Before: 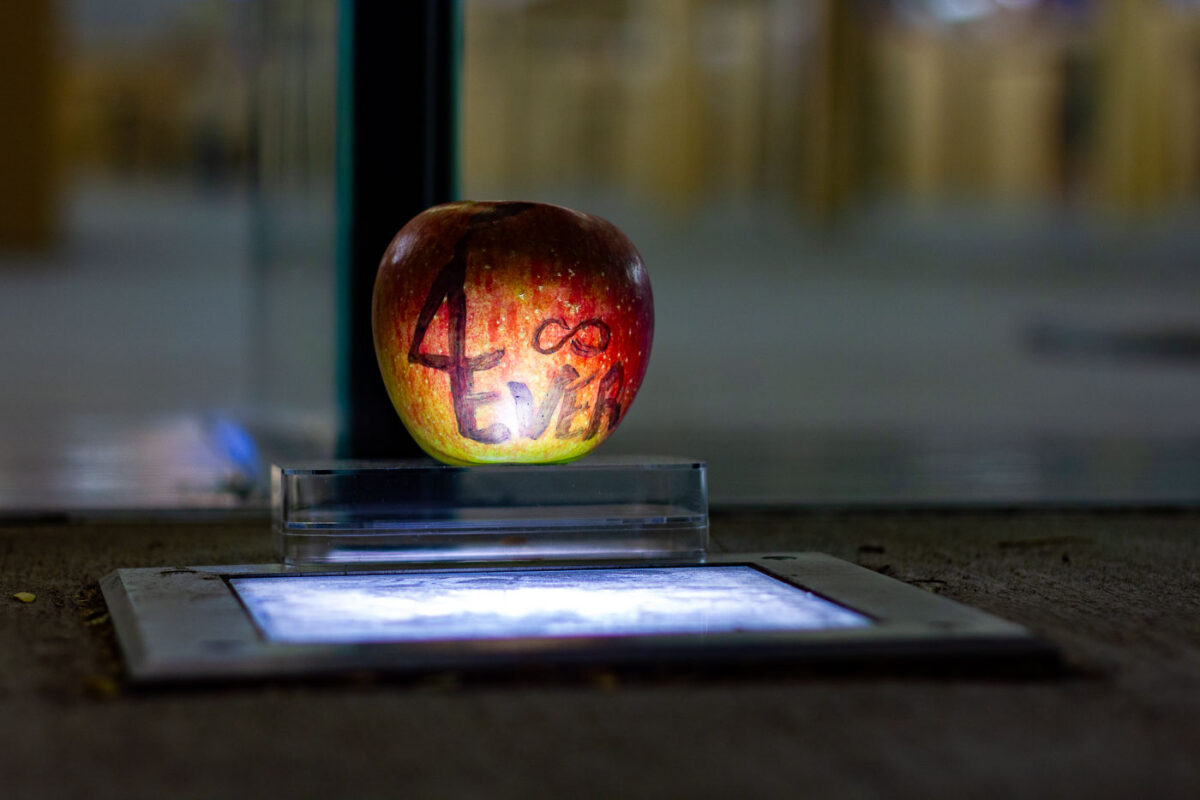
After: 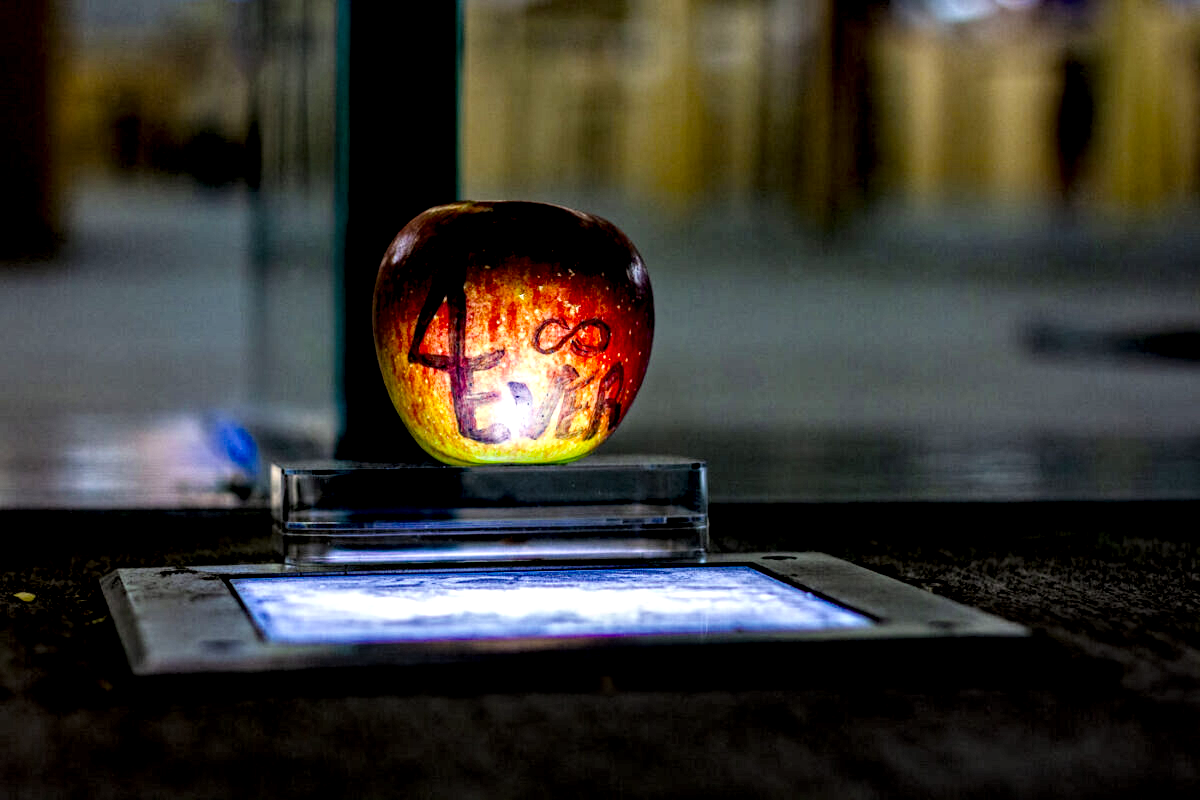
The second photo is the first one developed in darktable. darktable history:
filmic rgb: black relative exposure -7.75 EV, white relative exposure 4.4 EV, threshold 3 EV, hardness 3.76, latitude 38.11%, contrast 0.966, highlights saturation mix 10%, shadows ↔ highlights balance 4.59%, color science v4 (2020), enable highlight reconstruction true
local contrast: detail 203%
haze removal: compatibility mode true, adaptive false
